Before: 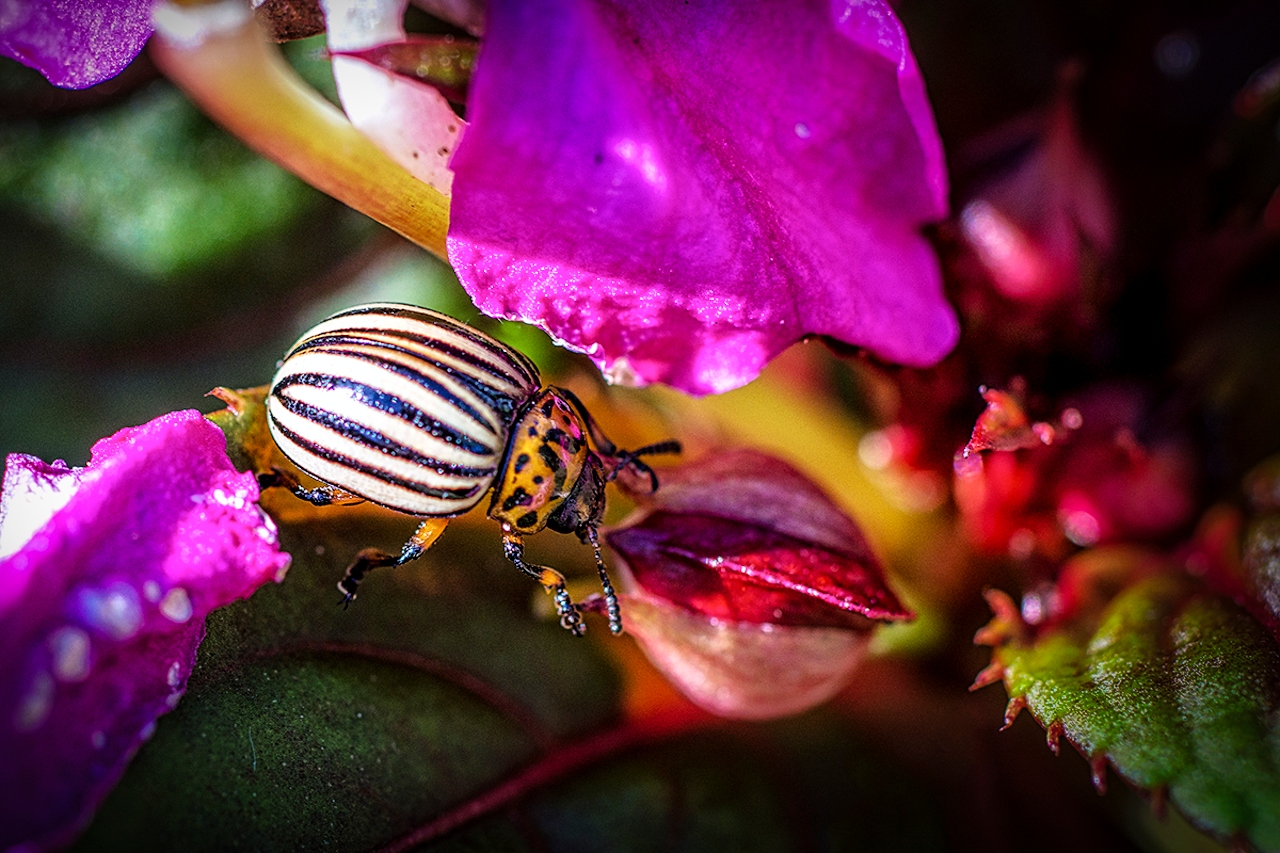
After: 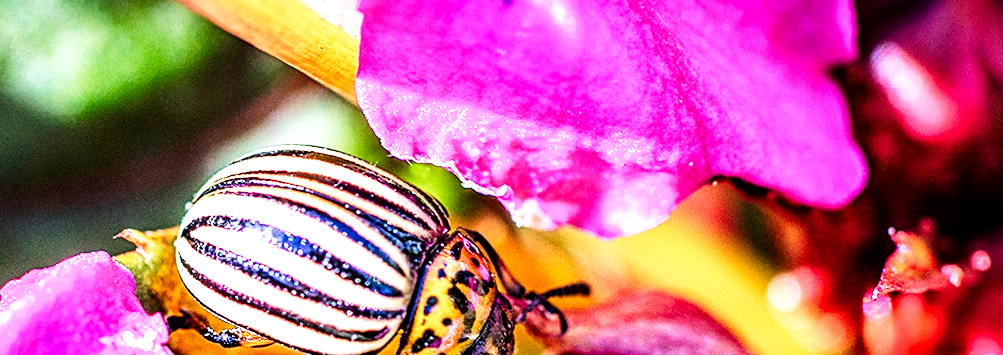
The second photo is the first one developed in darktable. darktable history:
color calibration: illuminant same as pipeline (D50), adaptation XYZ, x 0.346, y 0.358, temperature 5013.98 K, gamut compression 1.68
exposure: black level correction 0.001, exposure 0.96 EV, compensate highlight preservation false
crop: left 7.129%, top 18.562%, right 14.45%, bottom 39.75%
tone curve: curves: ch0 [(0, 0) (0.051, 0.021) (0.11, 0.069) (0.249, 0.235) (0.452, 0.526) (0.596, 0.713) (0.703, 0.83) (0.851, 0.938) (1, 1)]; ch1 [(0, 0) (0.1, 0.038) (0.318, 0.221) (0.413, 0.325) (0.443, 0.412) (0.483, 0.474) (0.503, 0.501) (0.516, 0.517) (0.548, 0.568) (0.569, 0.599) (0.594, 0.634) (0.666, 0.701) (1, 1)]; ch2 [(0, 0) (0.453, 0.435) (0.479, 0.476) (0.504, 0.5) (0.529, 0.537) (0.556, 0.583) (0.584, 0.618) (0.824, 0.815) (1, 1)], preserve colors none
